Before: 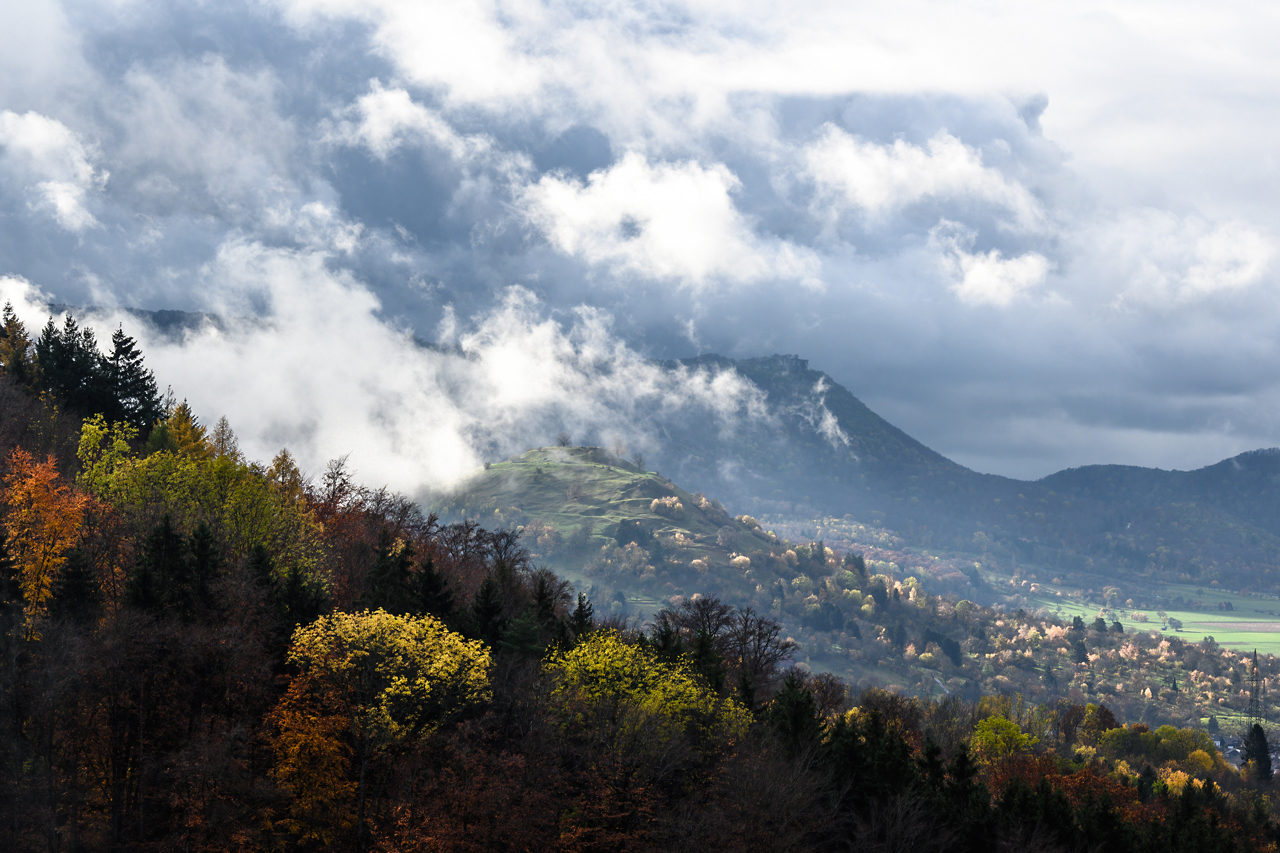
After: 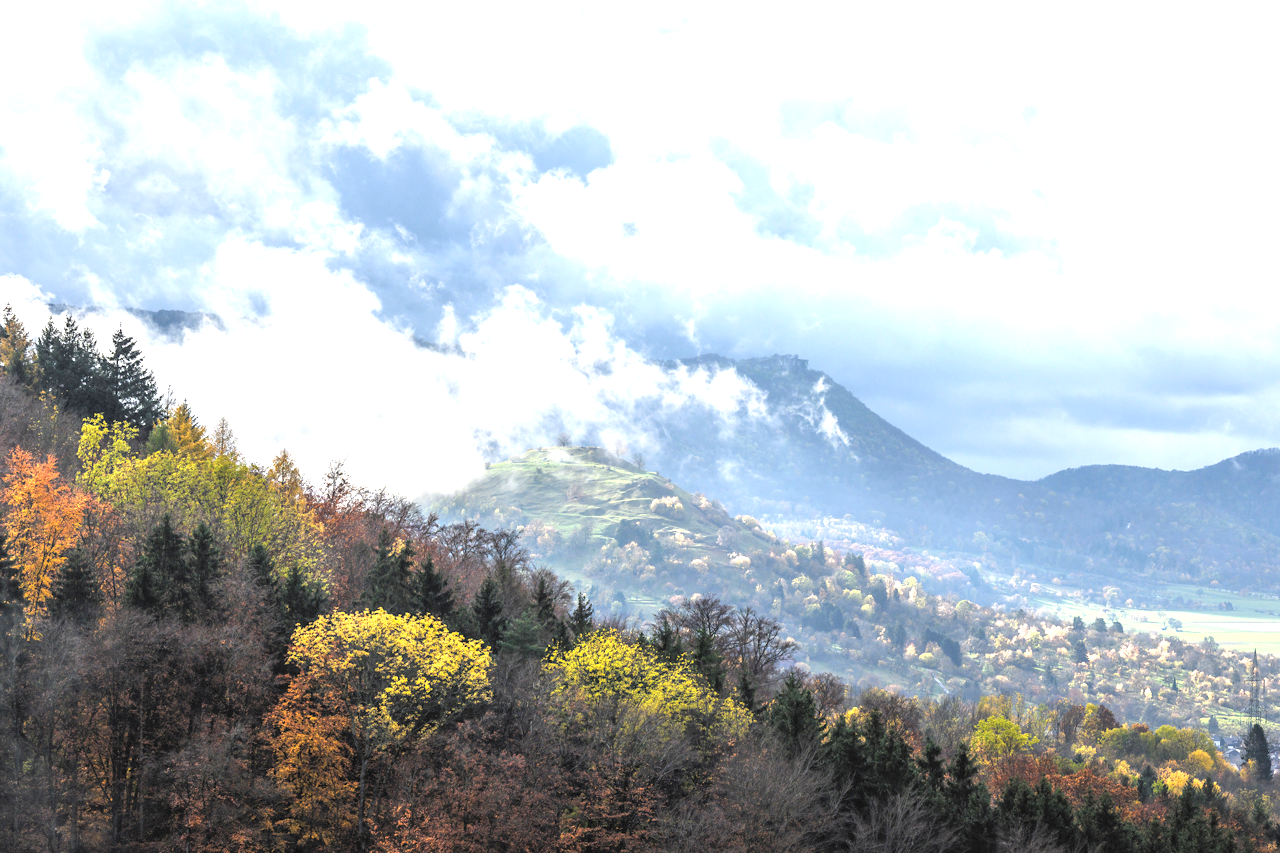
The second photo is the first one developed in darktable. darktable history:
local contrast: on, module defaults
exposure: exposure 0.516 EV, compensate exposure bias true, compensate highlight preservation false
contrast brightness saturation: brightness 0.288
